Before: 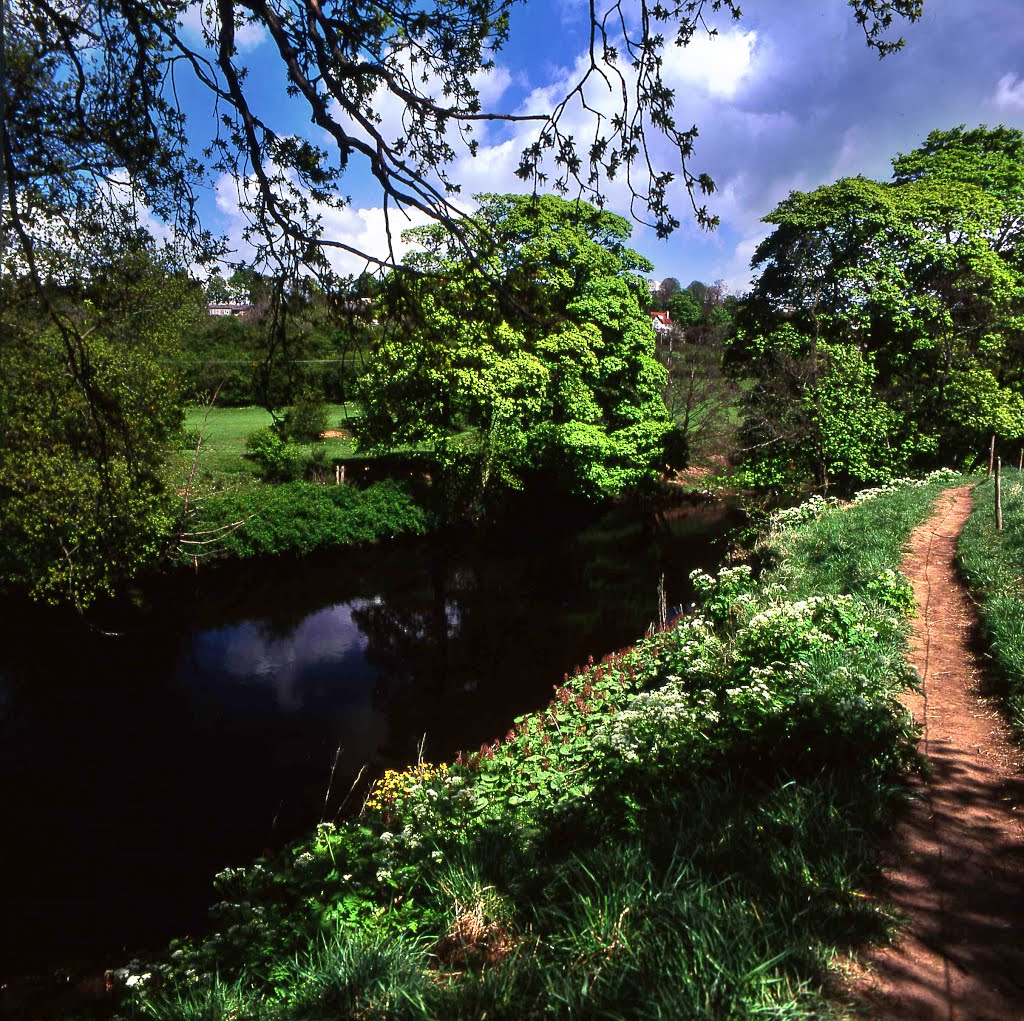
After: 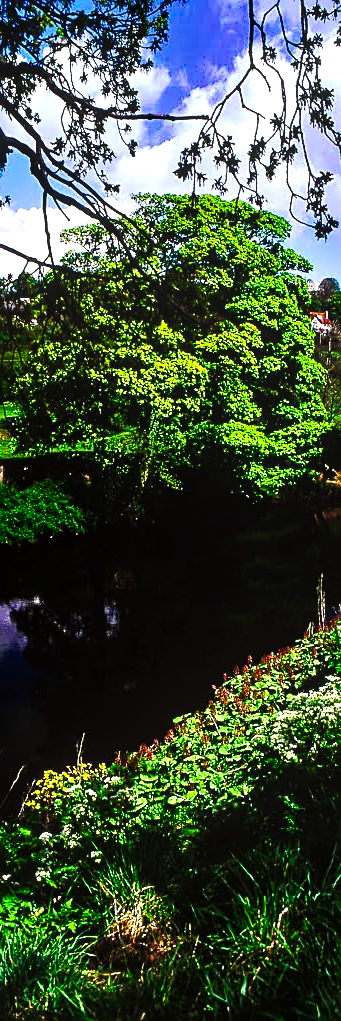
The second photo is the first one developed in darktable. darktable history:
sharpen: on, module defaults
color balance rgb: linear chroma grading › shadows 31.426%, linear chroma grading › global chroma -1.373%, linear chroma grading › mid-tones 3.623%, perceptual saturation grading › global saturation 25.786%, perceptual brilliance grading › highlights 14.535%, perceptual brilliance grading › mid-tones -6.034%, perceptual brilliance grading › shadows -26.369%, global vibrance 30.201%, contrast 9.778%
local contrast: on, module defaults
crop: left 33.324%, right 33.309%
color zones: curves: ch1 [(0.263, 0.53) (0.376, 0.287) (0.487, 0.512) (0.748, 0.547) (1, 0.513)]; ch2 [(0.262, 0.45) (0.751, 0.477)], mix -137.37%
tone equalizer: smoothing diameter 24.99%, edges refinement/feathering 11.99, preserve details guided filter
tone curve: curves: ch0 [(0, 0) (0.126, 0.086) (0.338, 0.307) (0.494, 0.531) (0.703, 0.762) (1, 1)]; ch1 [(0, 0) (0.346, 0.324) (0.45, 0.426) (0.5, 0.5) (0.522, 0.517) (0.55, 0.578) (1, 1)]; ch2 [(0, 0) (0.44, 0.424) (0.501, 0.499) (0.554, 0.554) (0.622, 0.667) (0.707, 0.746) (1, 1)], preserve colors none
